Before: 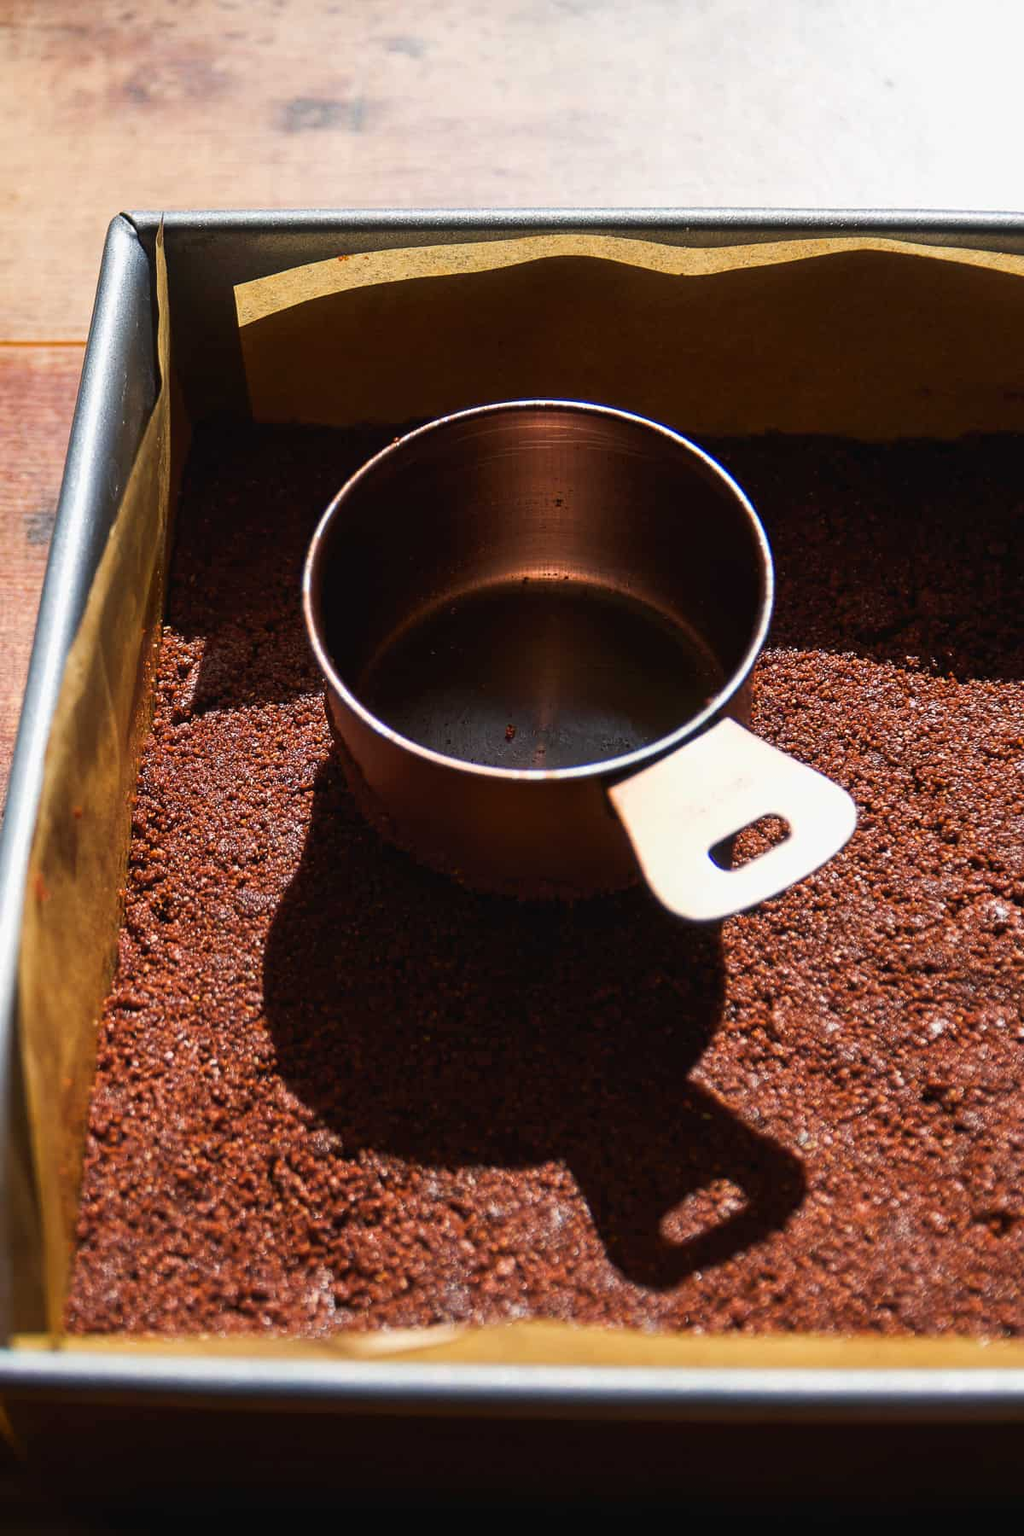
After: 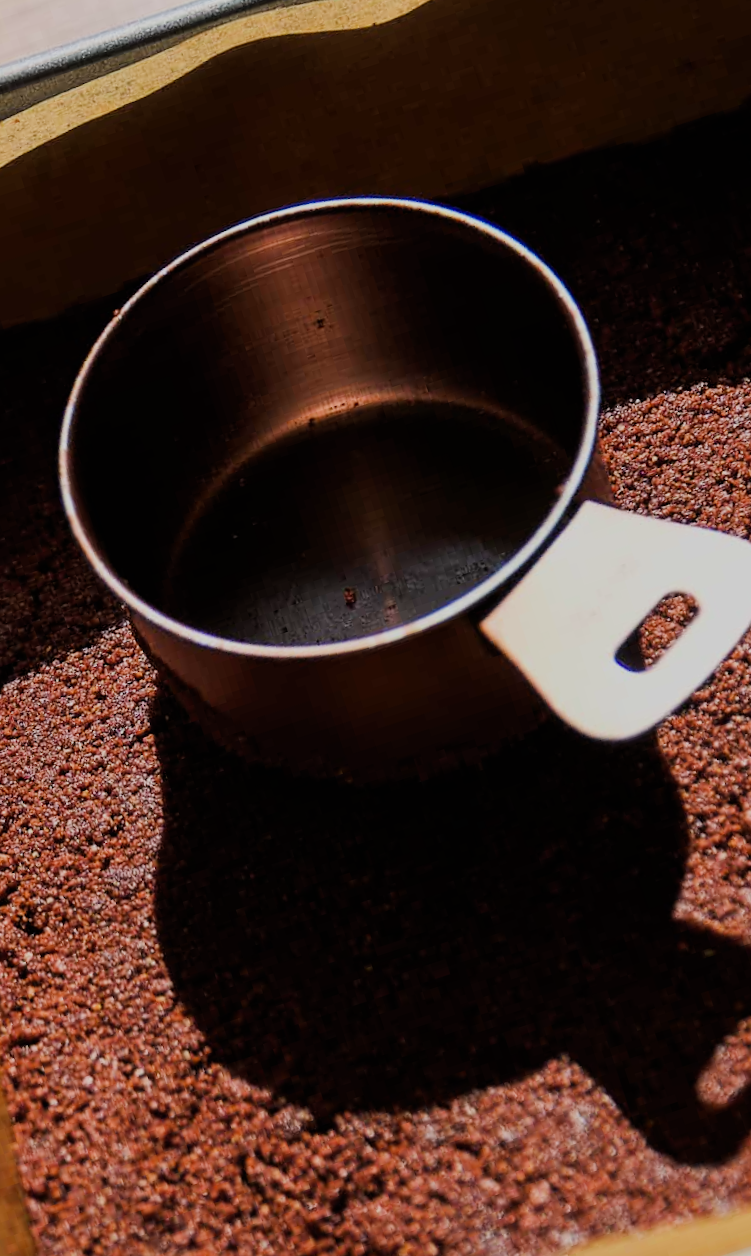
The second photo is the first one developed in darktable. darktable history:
filmic rgb: black relative exposure -7.27 EV, white relative exposure 5.06 EV, hardness 3.21
crop and rotate: angle 18.13°, left 6.896%, right 4.314%, bottom 1.064%
